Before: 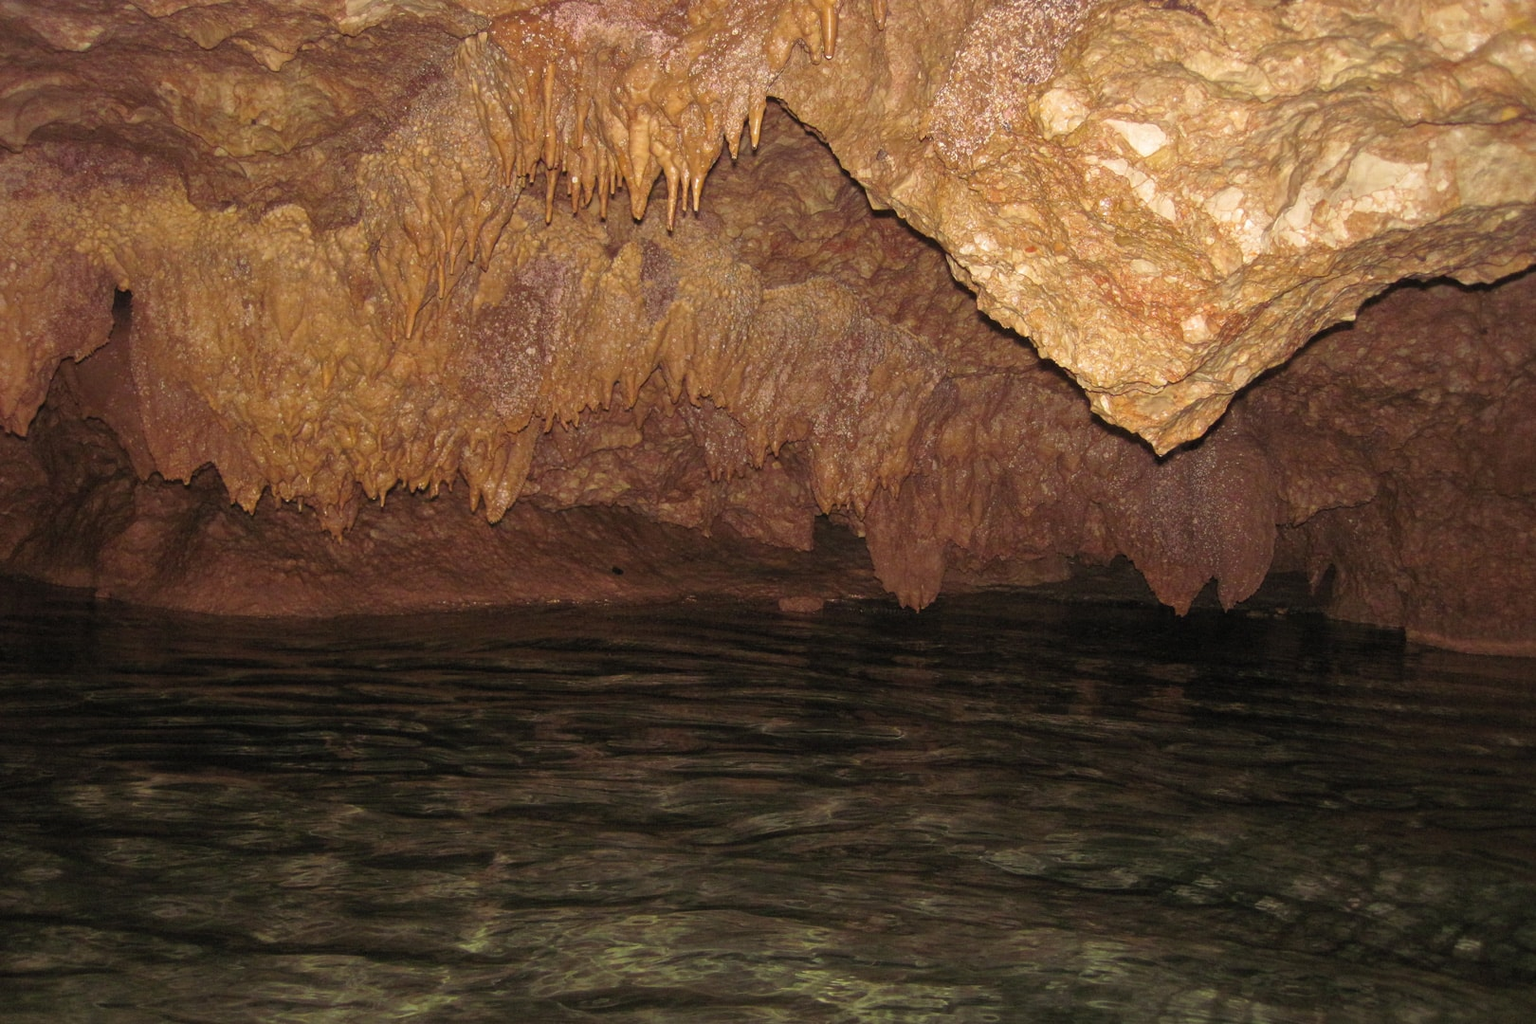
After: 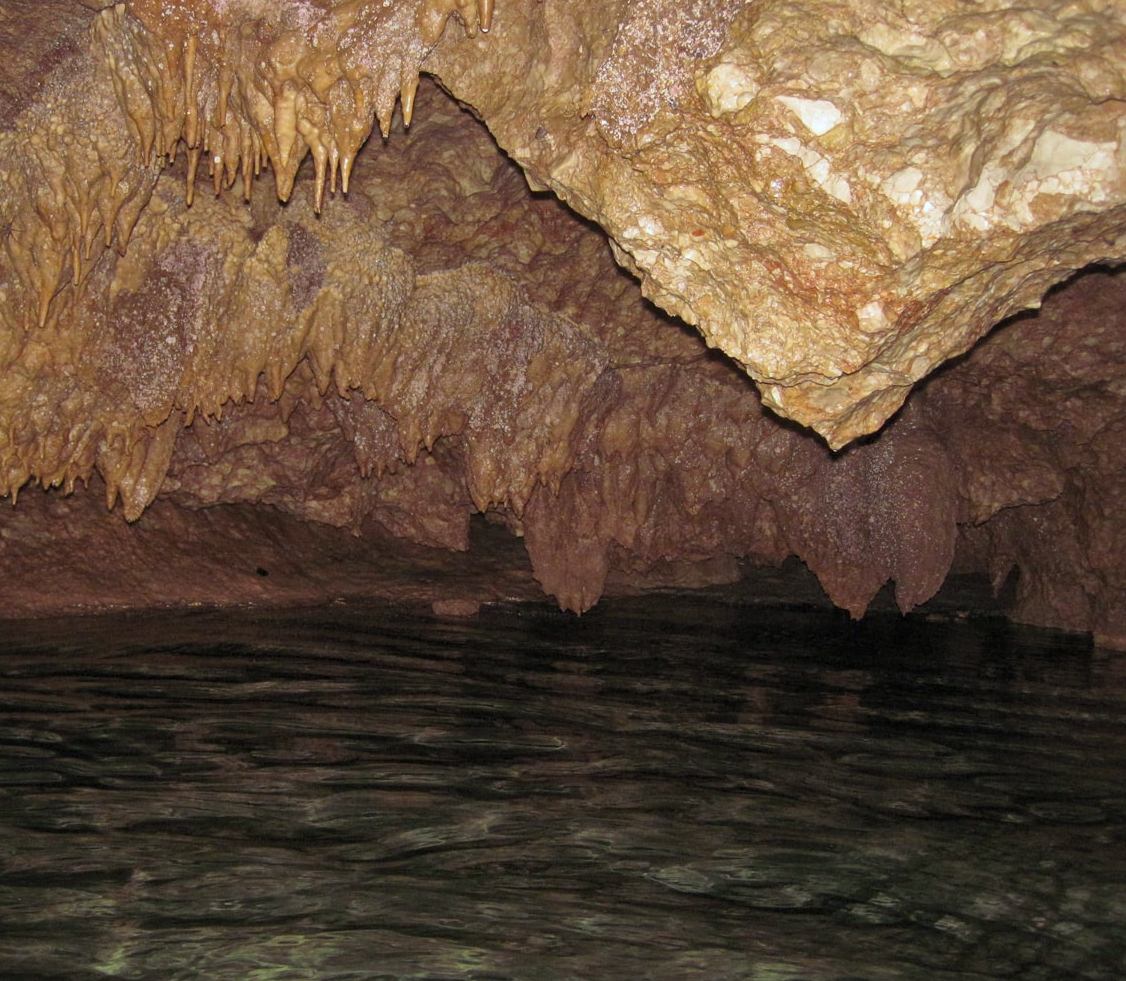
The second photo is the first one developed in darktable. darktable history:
crop and rotate: left 24.034%, top 2.838%, right 6.406%, bottom 6.299%
white balance: red 0.924, blue 1.095
local contrast: mode bilateral grid, contrast 20, coarseness 50, detail 120%, midtone range 0.2
